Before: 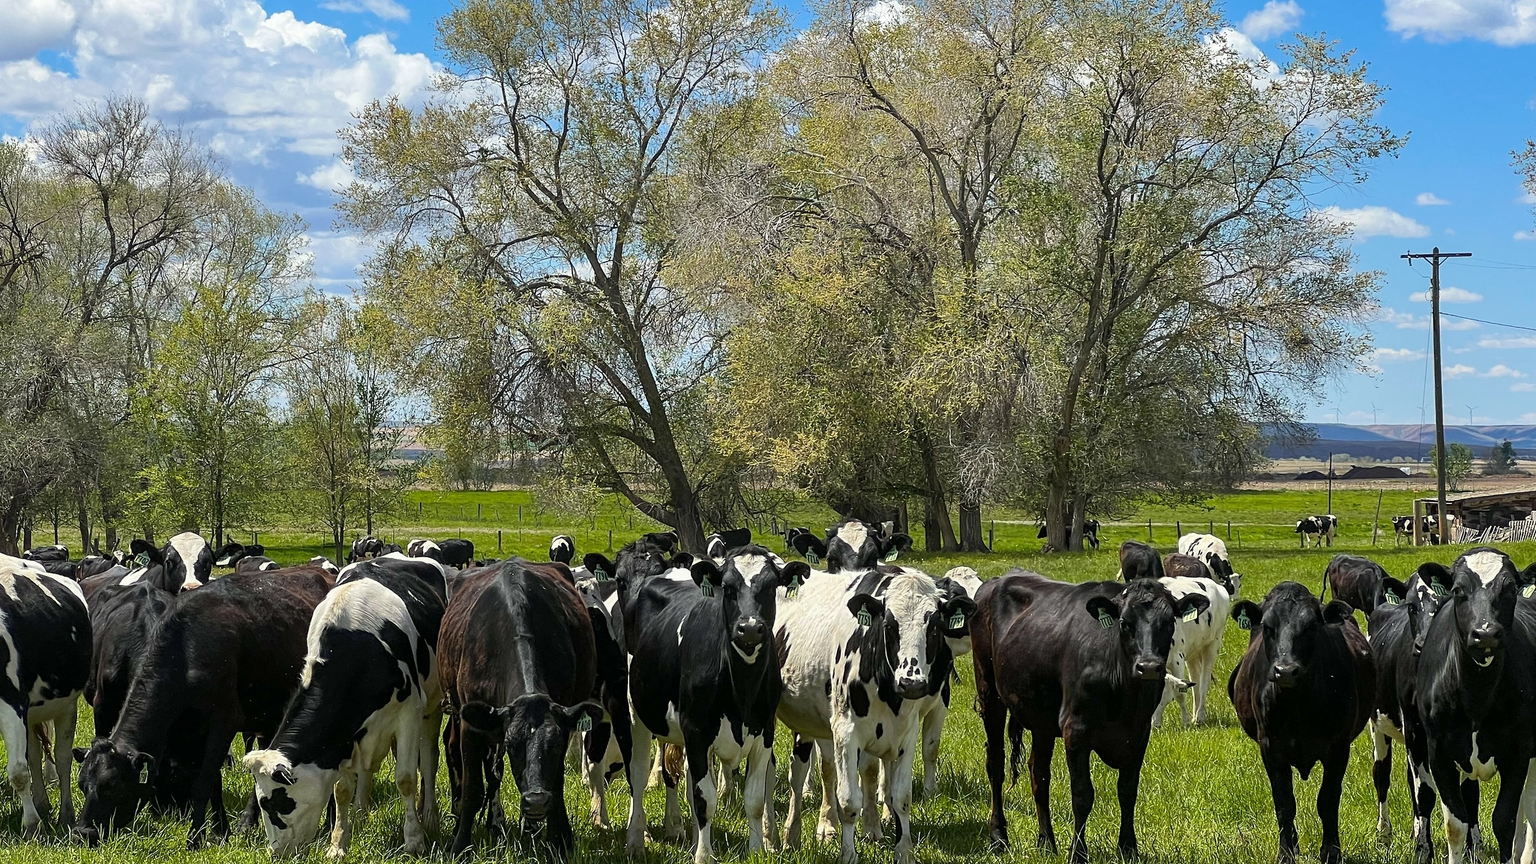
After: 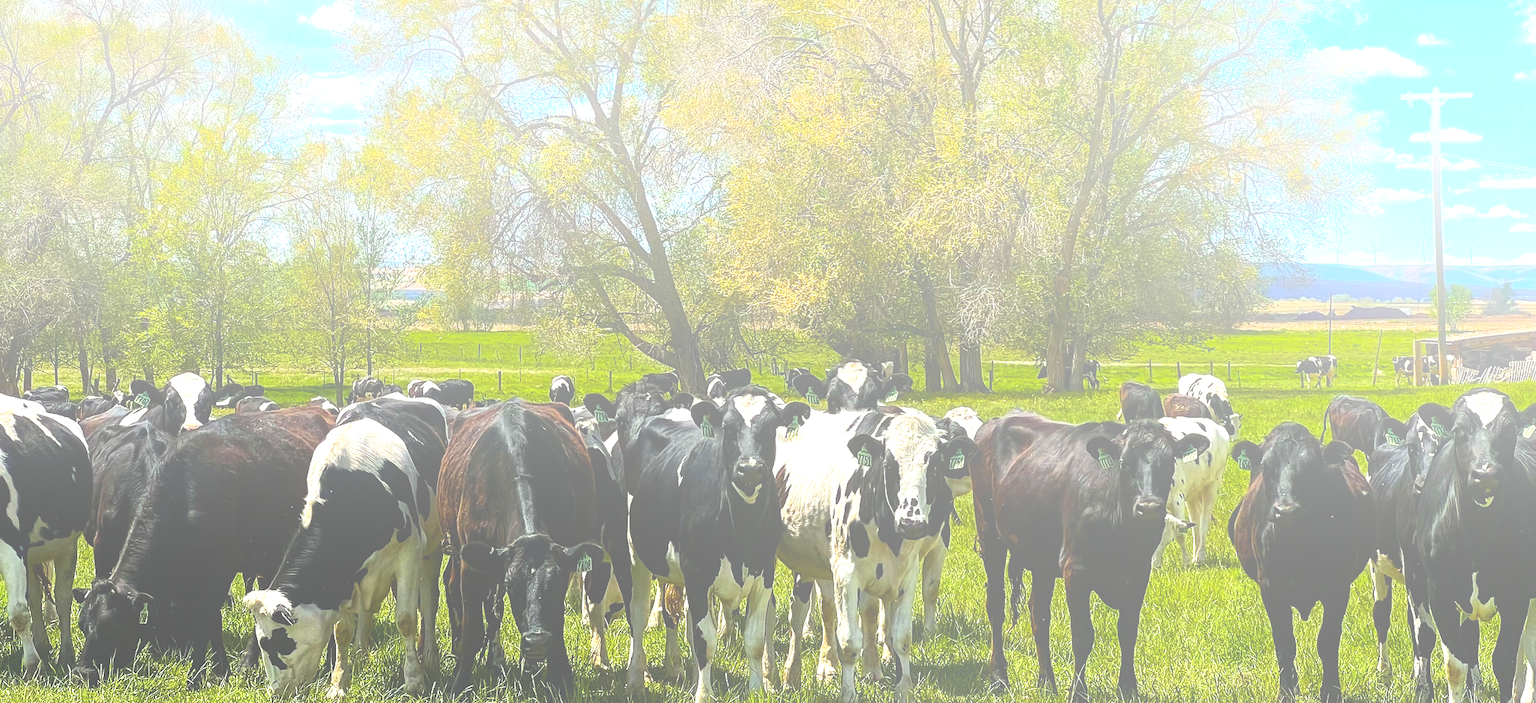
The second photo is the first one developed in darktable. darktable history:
velvia: on, module defaults
bloom: size 70%, threshold 25%, strength 70%
tone equalizer: -8 EV -1.08 EV, -7 EV -1.01 EV, -6 EV -0.867 EV, -5 EV -0.578 EV, -3 EV 0.578 EV, -2 EV 0.867 EV, -1 EV 1.01 EV, +0 EV 1.08 EV, edges refinement/feathering 500, mask exposure compensation -1.57 EV, preserve details no
crop and rotate: top 18.507%
